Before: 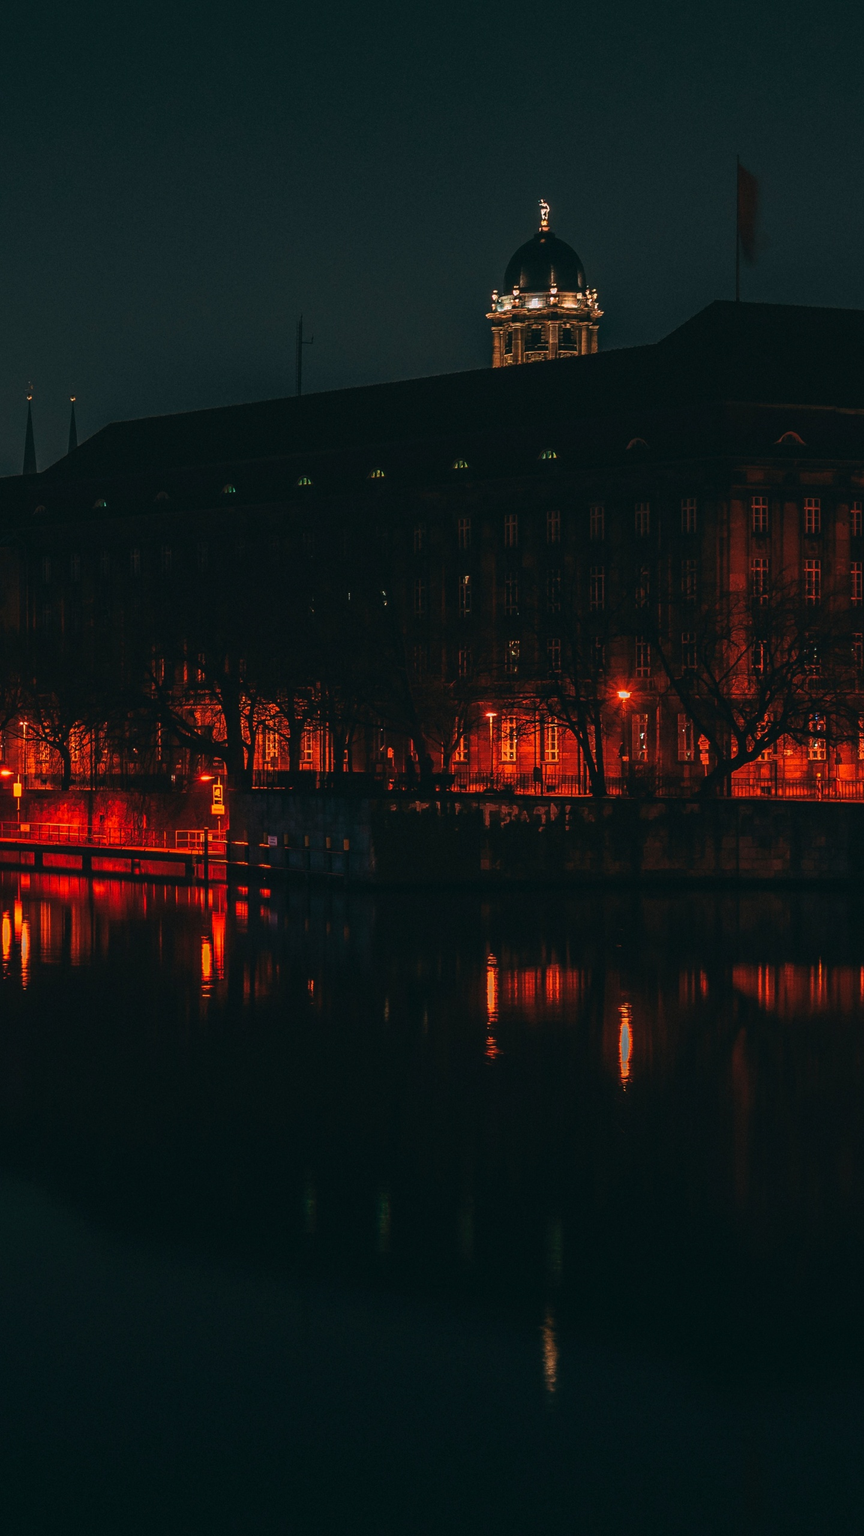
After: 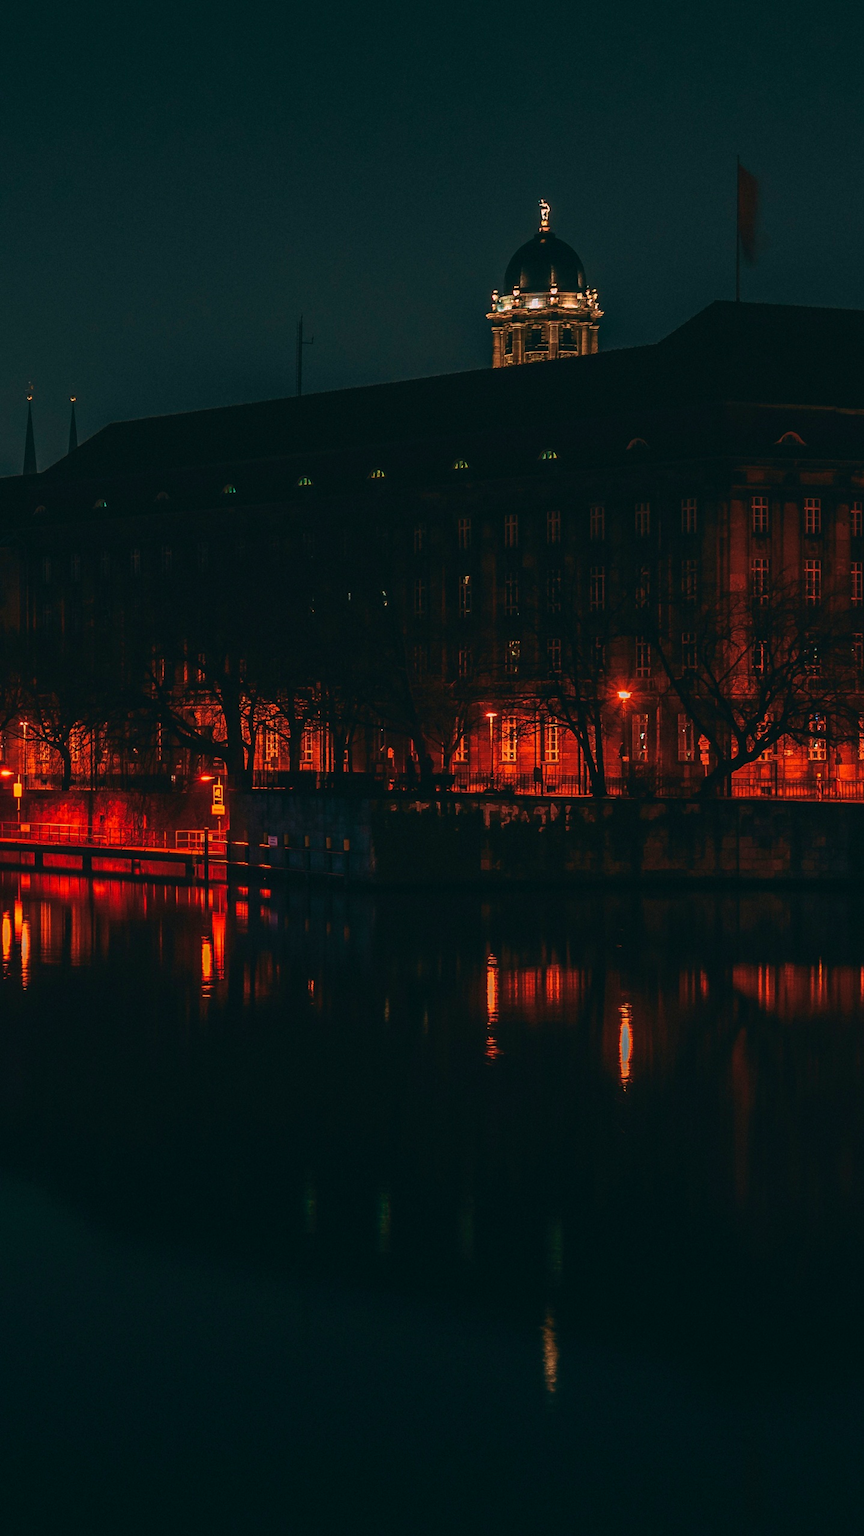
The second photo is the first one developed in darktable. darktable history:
velvia: strength 39.21%
